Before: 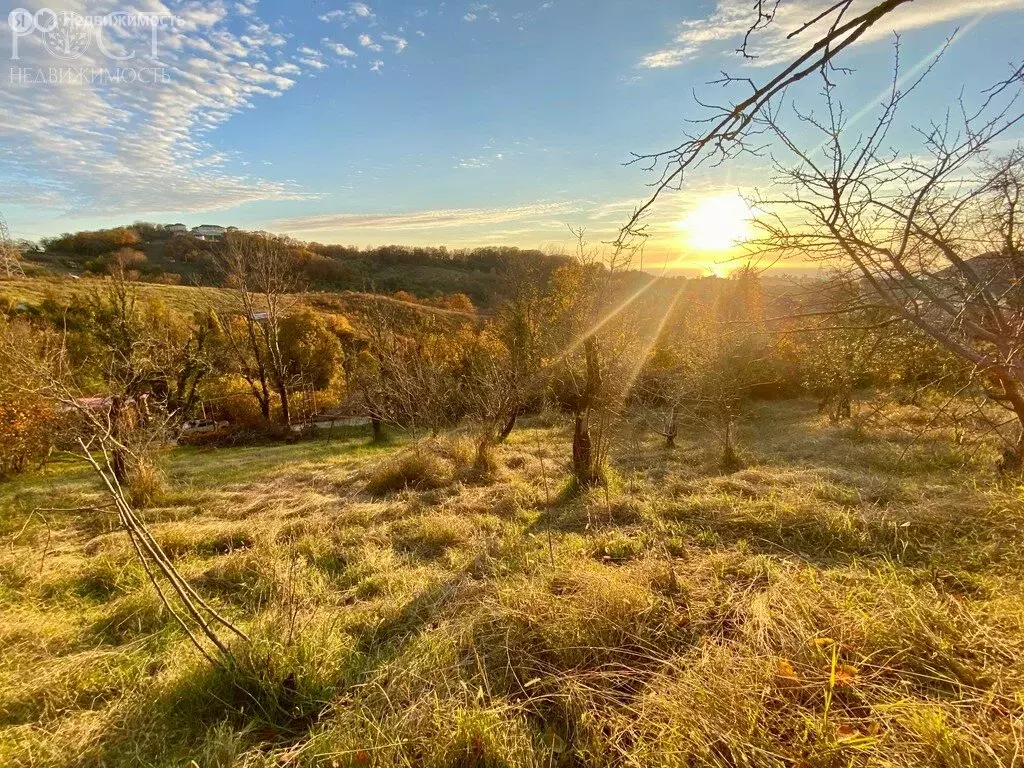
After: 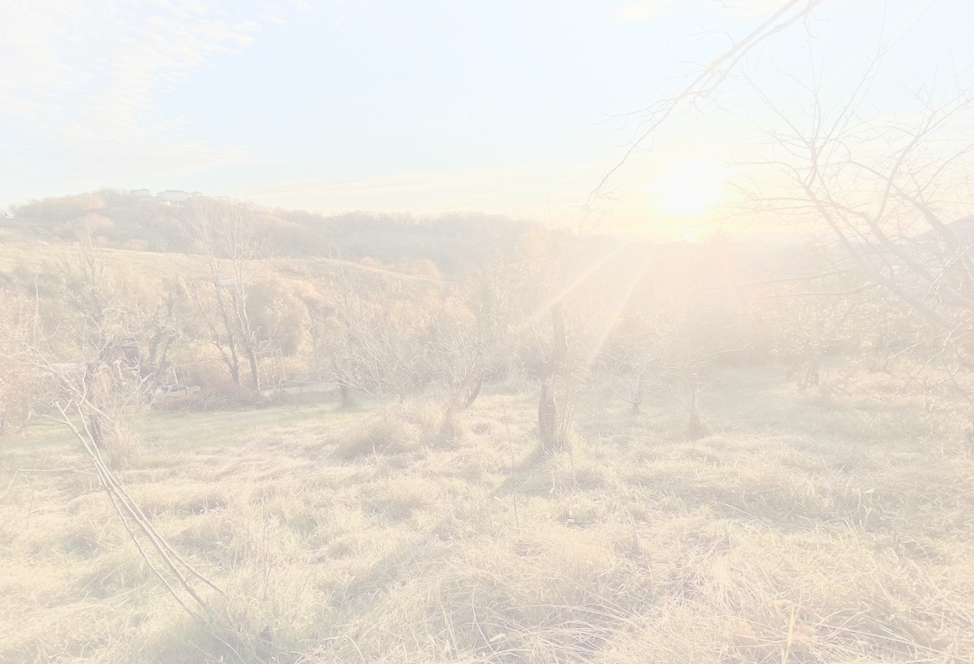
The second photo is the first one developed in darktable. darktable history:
rotate and perspective: rotation 0.074°, lens shift (vertical) 0.096, lens shift (horizontal) -0.041, crop left 0.043, crop right 0.952, crop top 0.024, crop bottom 0.979
contrast brightness saturation: contrast -0.32, brightness 0.75, saturation -0.78
bloom: size 40%
crop and rotate: top 5.609%, bottom 5.609%
